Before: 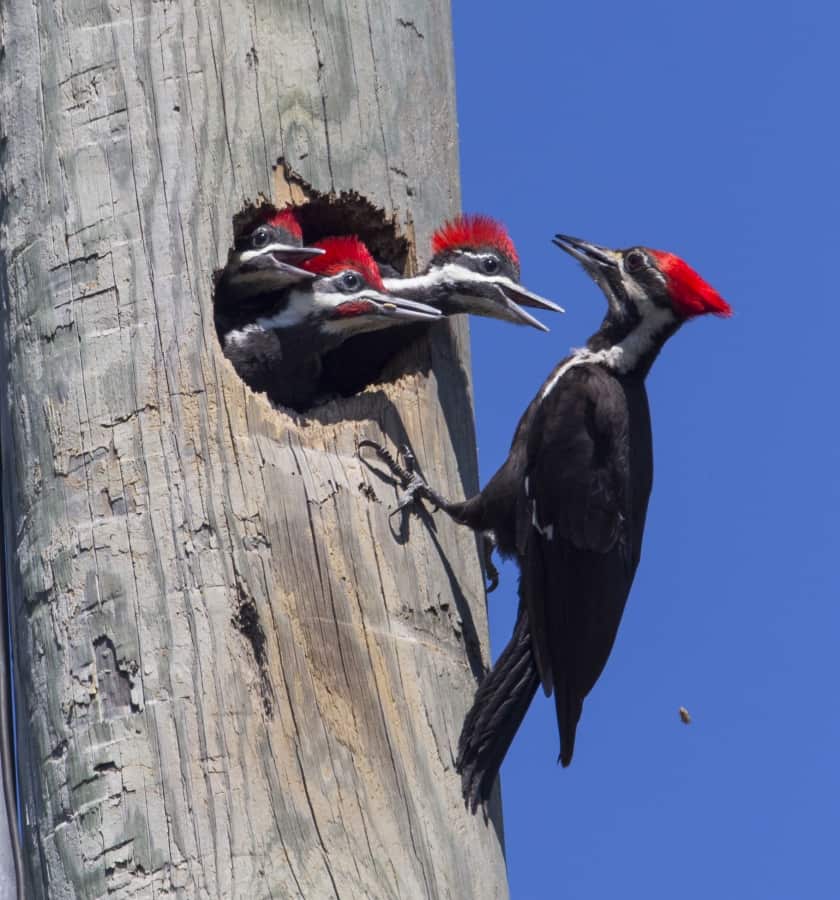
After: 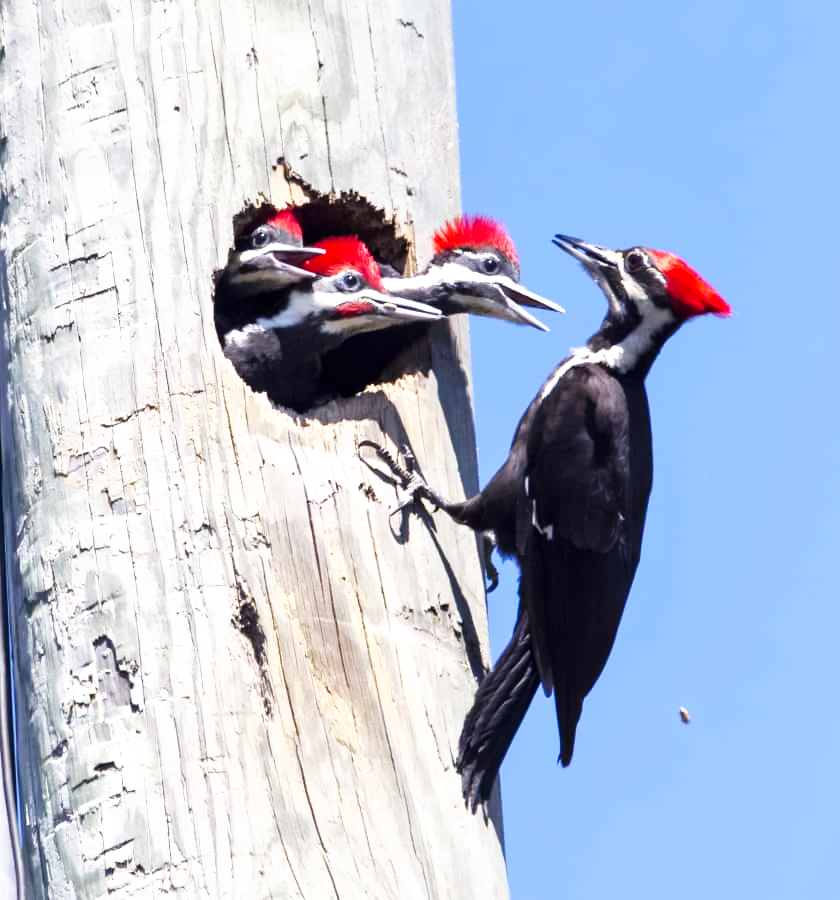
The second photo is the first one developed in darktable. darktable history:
astrophoto denoise: on, module defaults | blend: blend mode normal, opacity 33%; mask: uniform (no mask)
base curve: curves: ch0 [(0, 0) (0.007, 0.004) (0.027, 0.03) (0.046, 0.07) (0.207, 0.54) (0.442, 0.872) (0.673, 0.972) (1, 1)], preserve colors none
exposure: exposure 0.4 EV, compensate highlight preservation false
local contrast: mode bilateral grid, contrast 20, coarseness 50, detail 120%, midtone range 0.2 | blend: blend mode normal, opacity 15%; mask: uniform (no mask)
